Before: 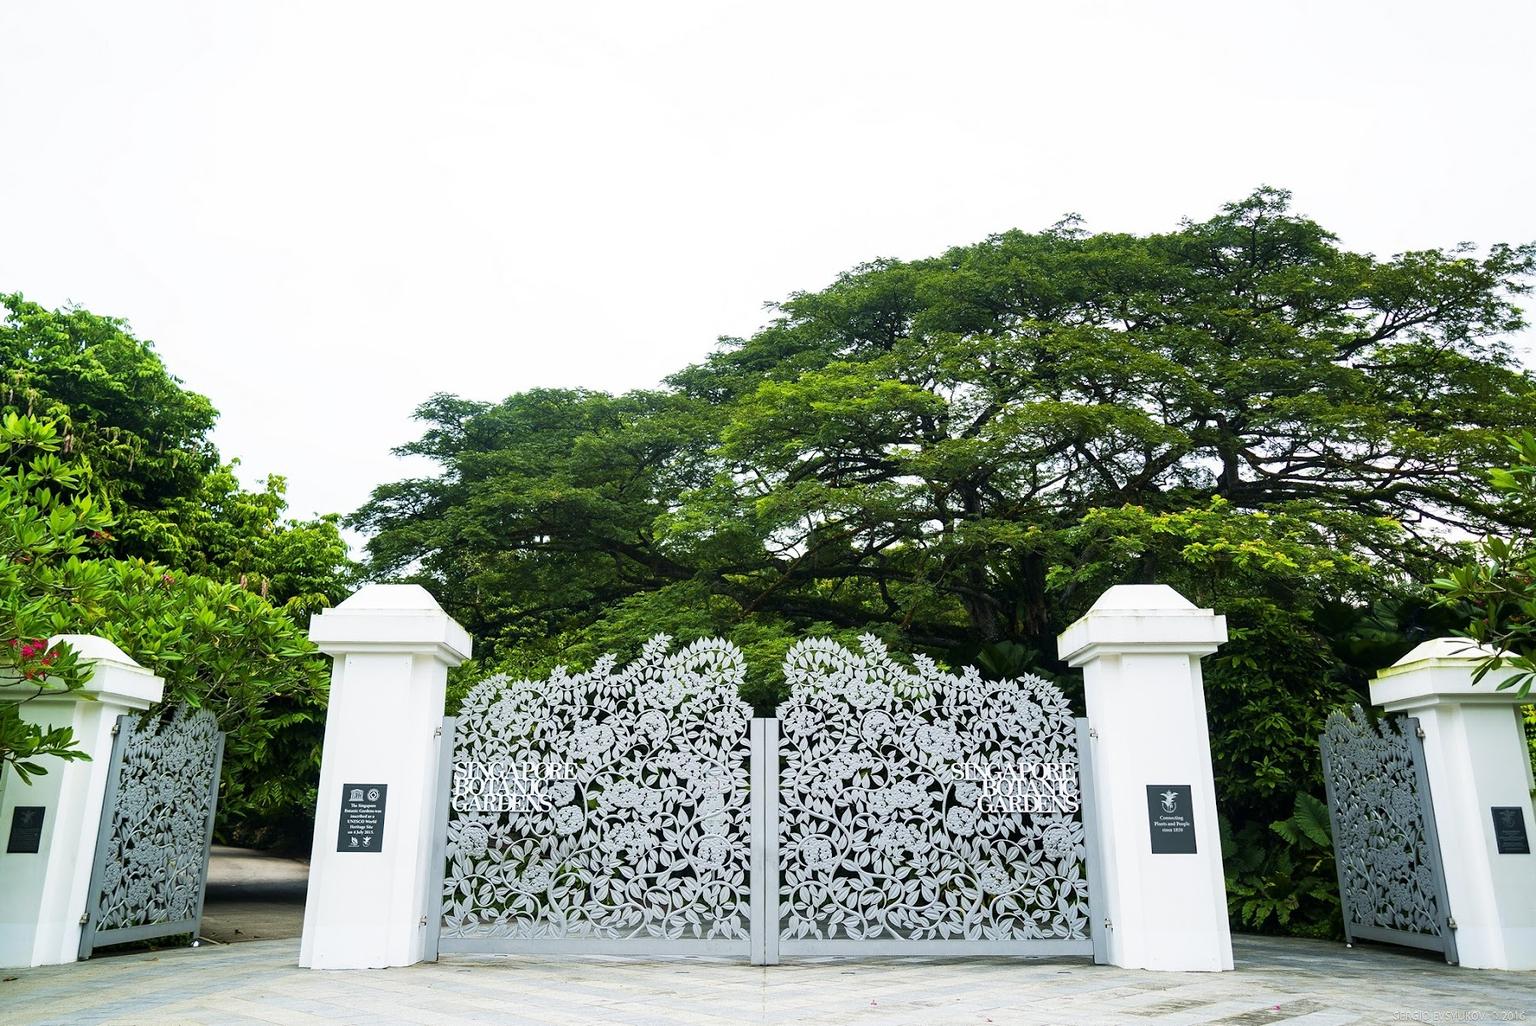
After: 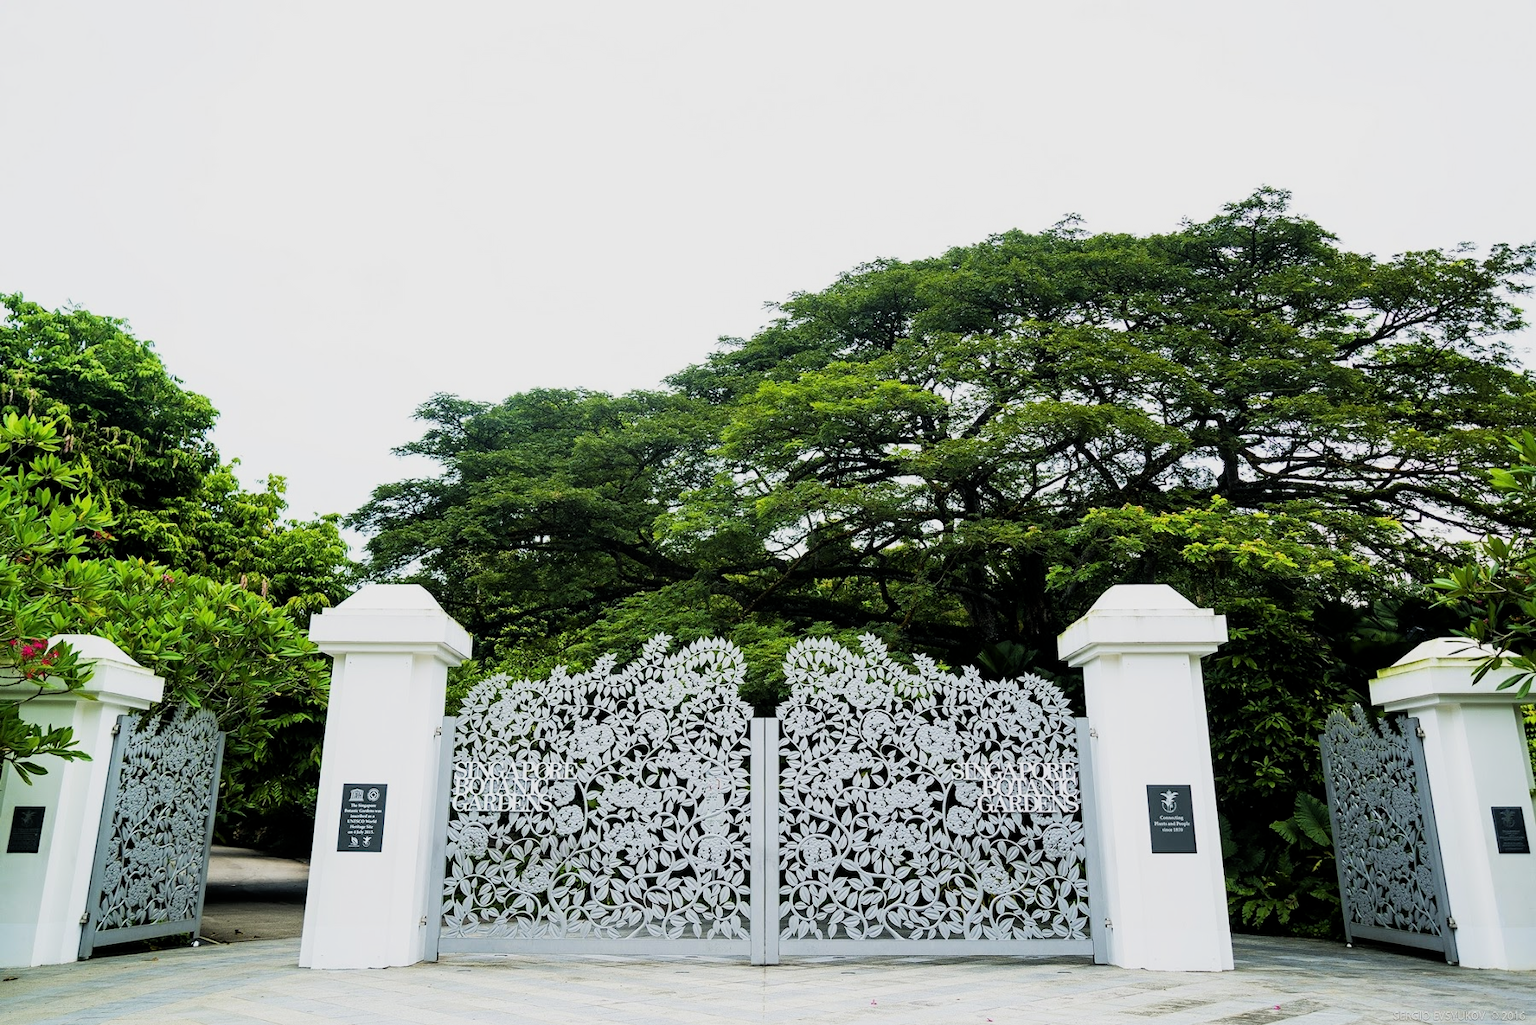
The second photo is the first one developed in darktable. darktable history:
filmic rgb: middle gray luminance 9.17%, black relative exposure -10.66 EV, white relative exposure 3.43 EV, threshold 2.94 EV, target black luminance 0%, hardness 5.99, latitude 59.54%, contrast 1.086, highlights saturation mix 5.82%, shadows ↔ highlights balance 28.41%, enable highlight reconstruction true
